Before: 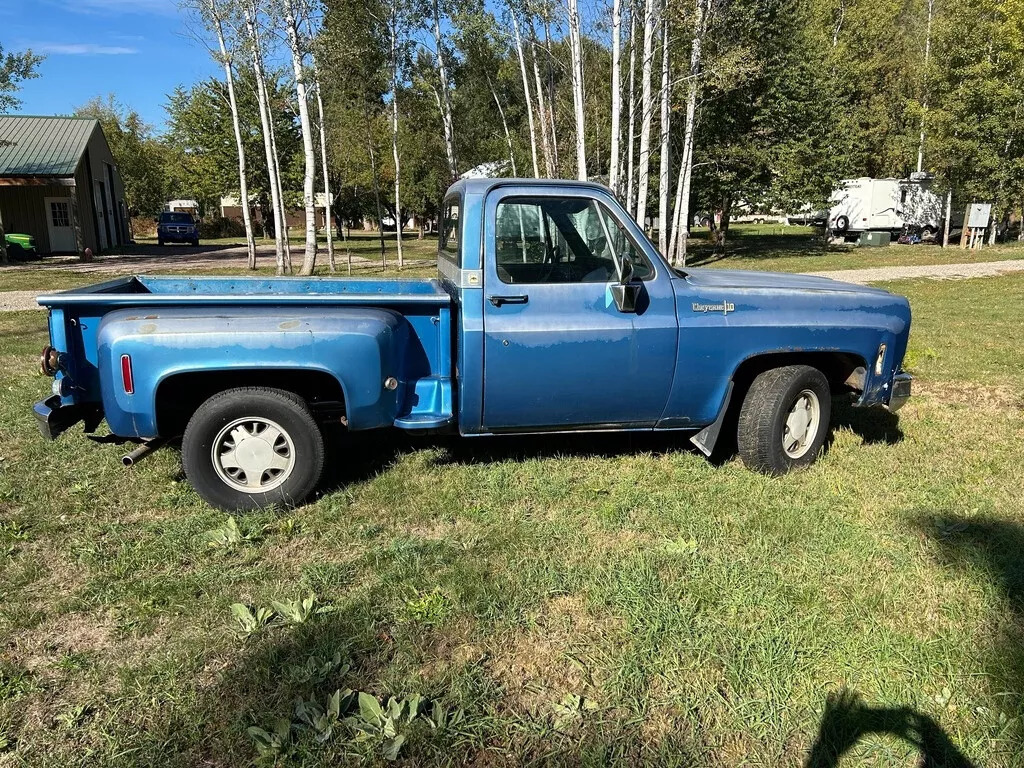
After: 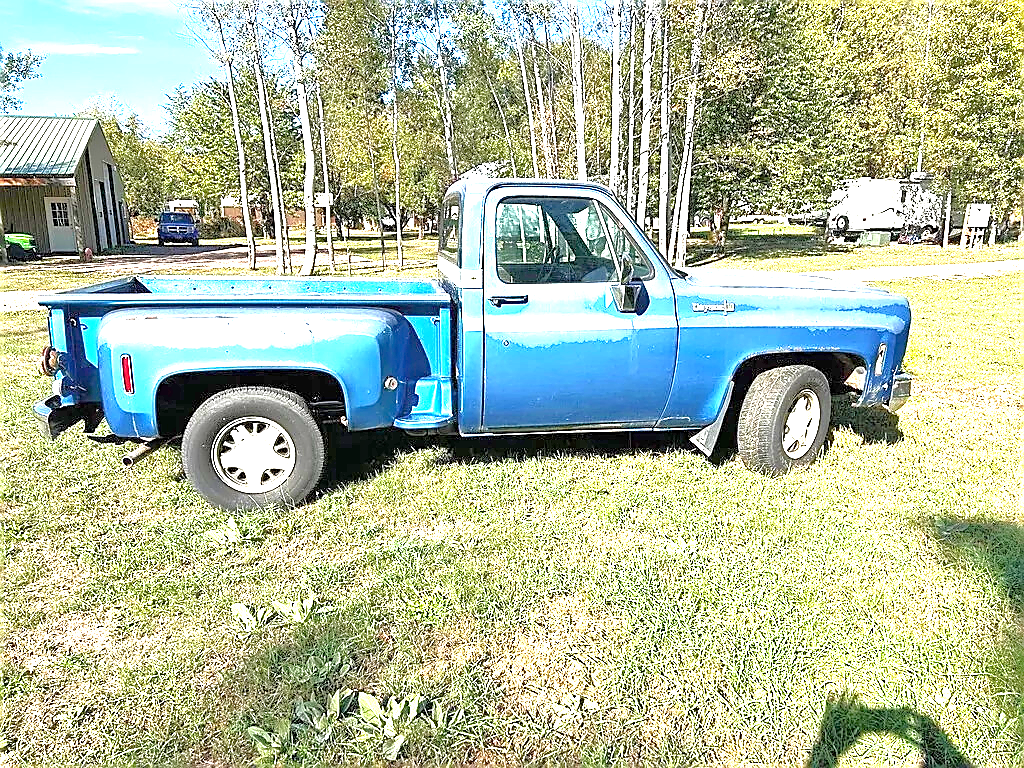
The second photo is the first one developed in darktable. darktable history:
exposure: black level correction 0, exposure 2.327 EV, compensate exposure bias true, compensate highlight preservation false
tone equalizer: -7 EV 0.15 EV, -6 EV 0.6 EV, -5 EV 1.15 EV, -4 EV 1.33 EV, -3 EV 1.15 EV, -2 EV 0.6 EV, -1 EV 0.15 EV, mask exposure compensation -0.5 EV
sharpen: radius 1.4, amount 1.25, threshold 0.7
